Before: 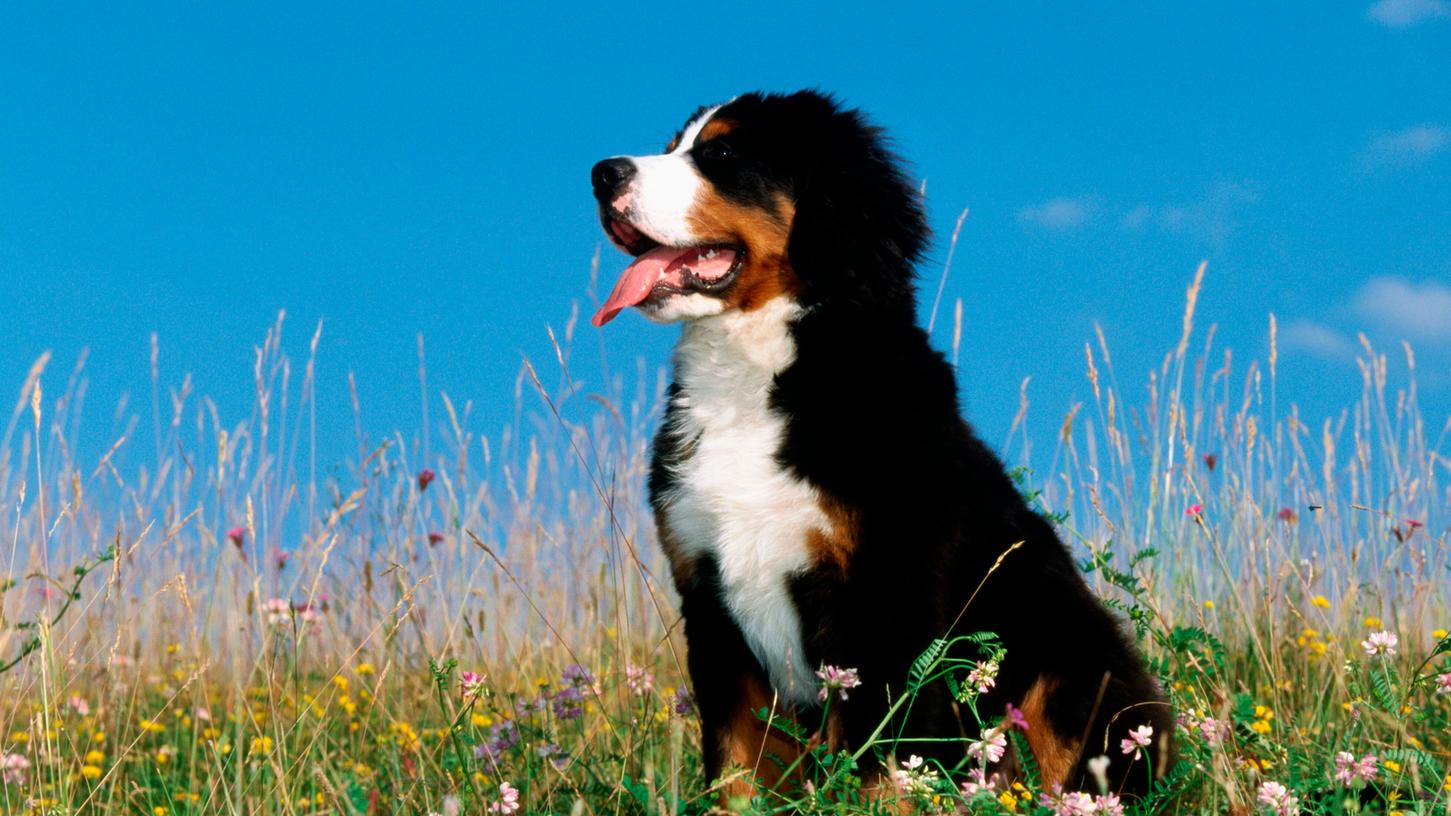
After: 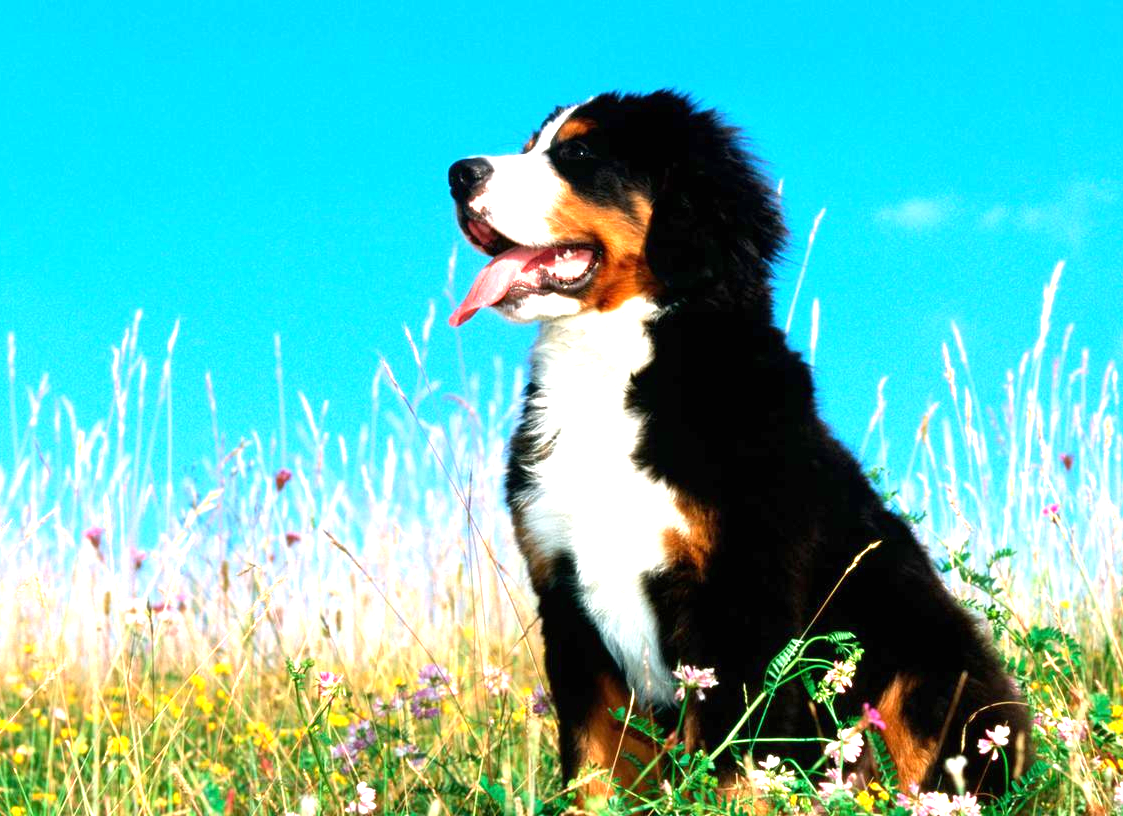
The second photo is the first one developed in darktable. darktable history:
exposure: black level correction 0, exposure 1.462 EV, compensate exposure bias true, compensate highlight preservation false
crop: left 9.903%, right 12.676%
